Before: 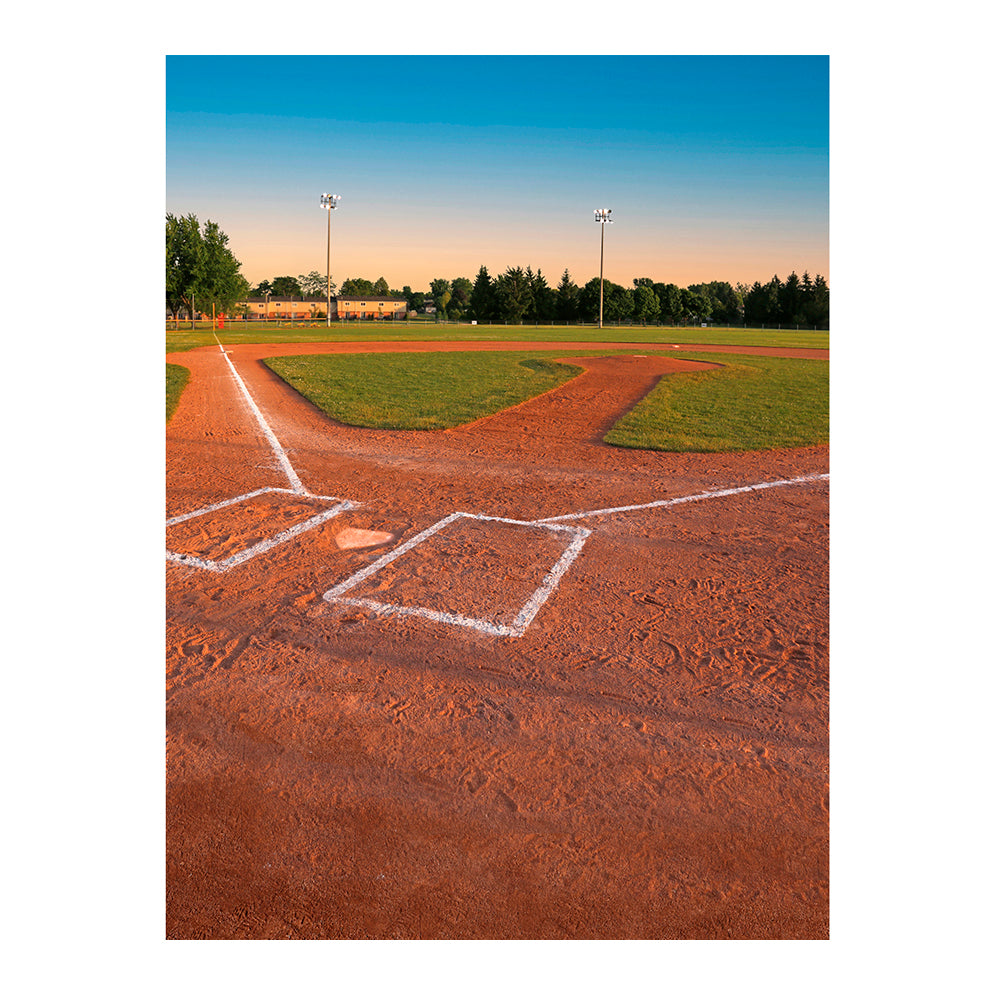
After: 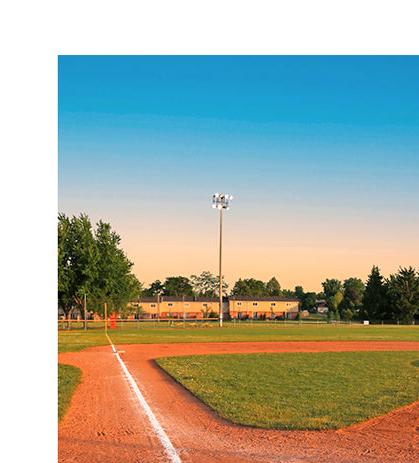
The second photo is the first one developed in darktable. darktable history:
contrast brightness saturation: contrast 0.05, brightness 0.06, saturation 0.01
crop and rotate: left 10.817%, top 0.062%, right 47.194%, bottom 53.626%
